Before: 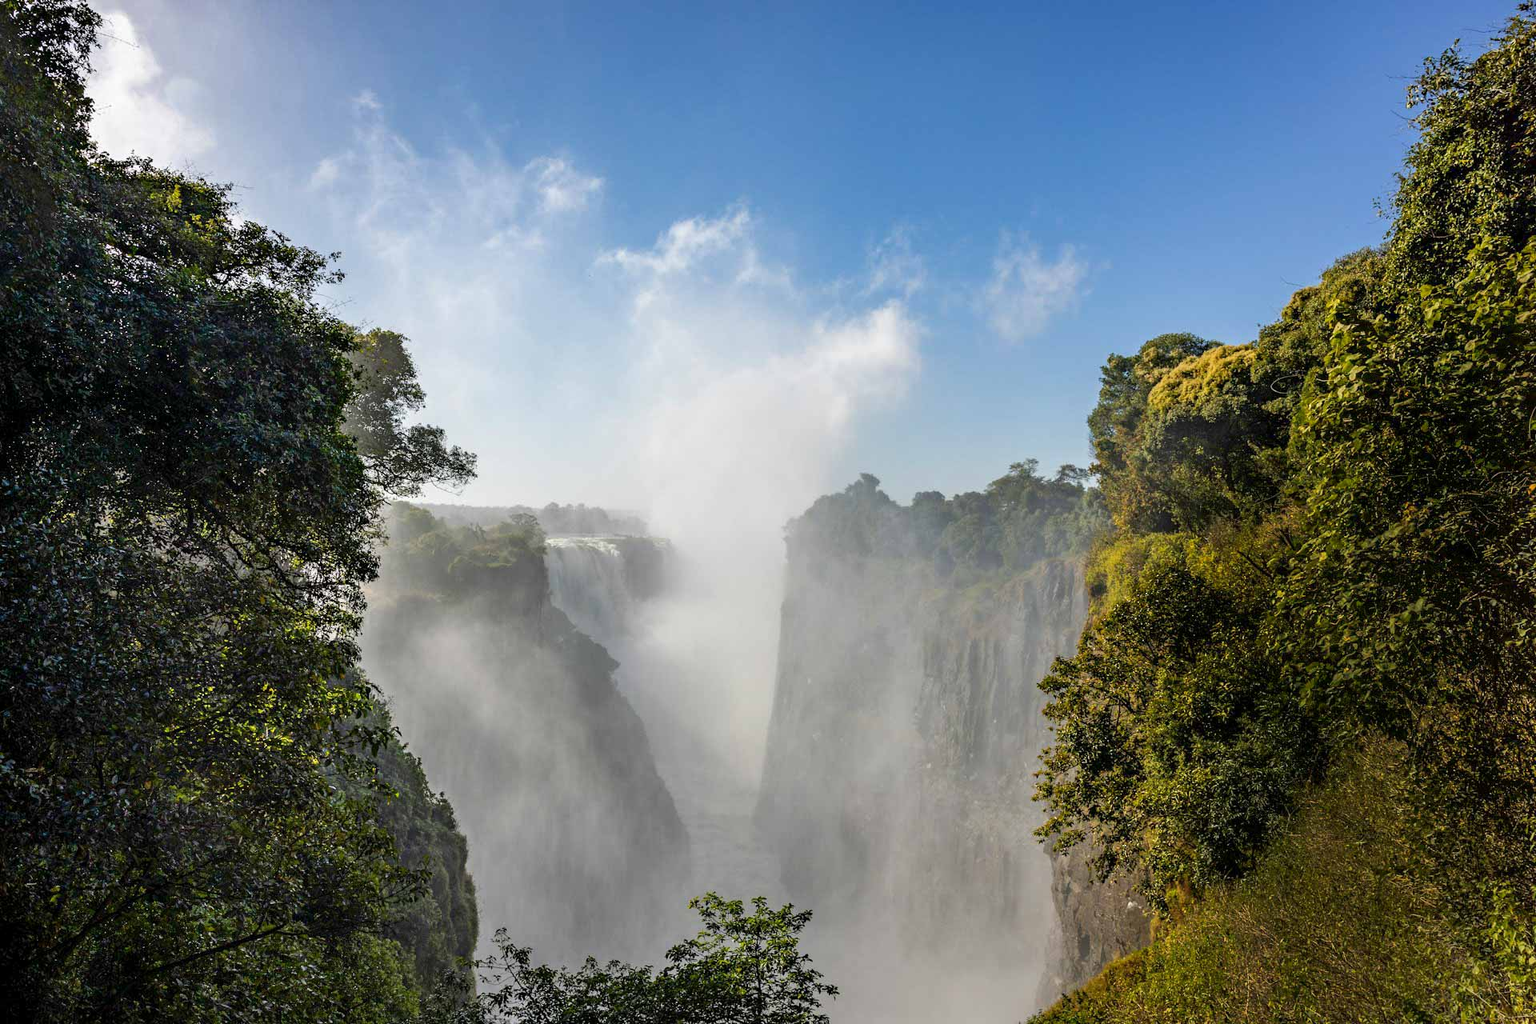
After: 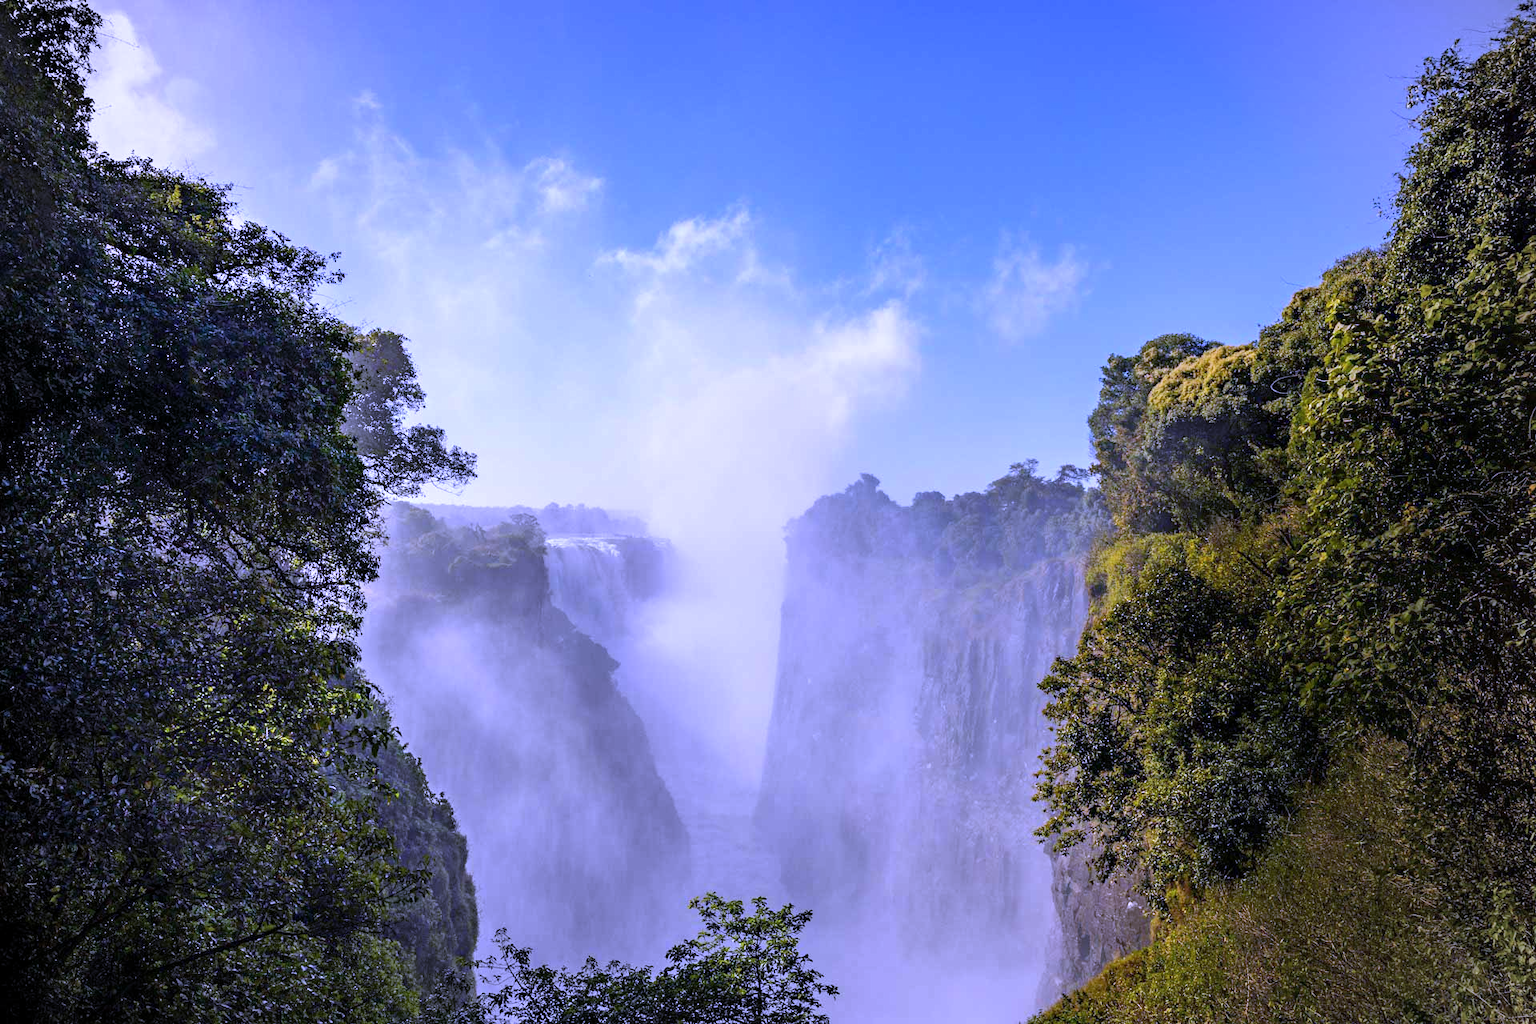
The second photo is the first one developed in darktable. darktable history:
white balance: red 0.98, blue 1.61
vignetting: on, module defaults
contrast brightness saturation: saturation -0.05
